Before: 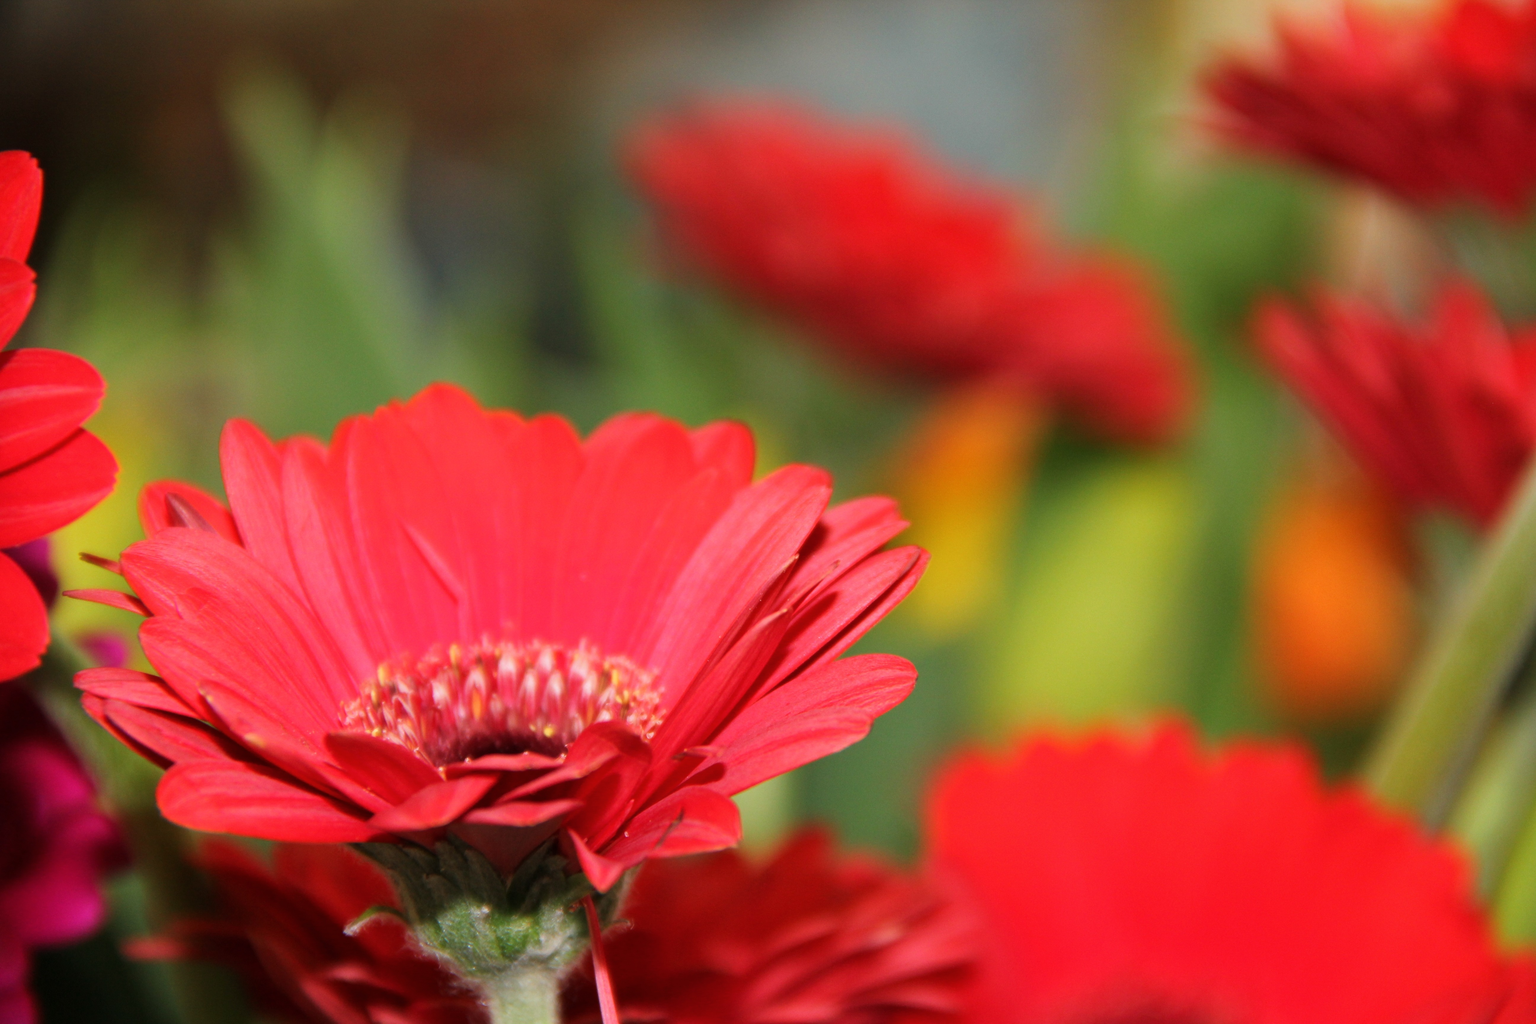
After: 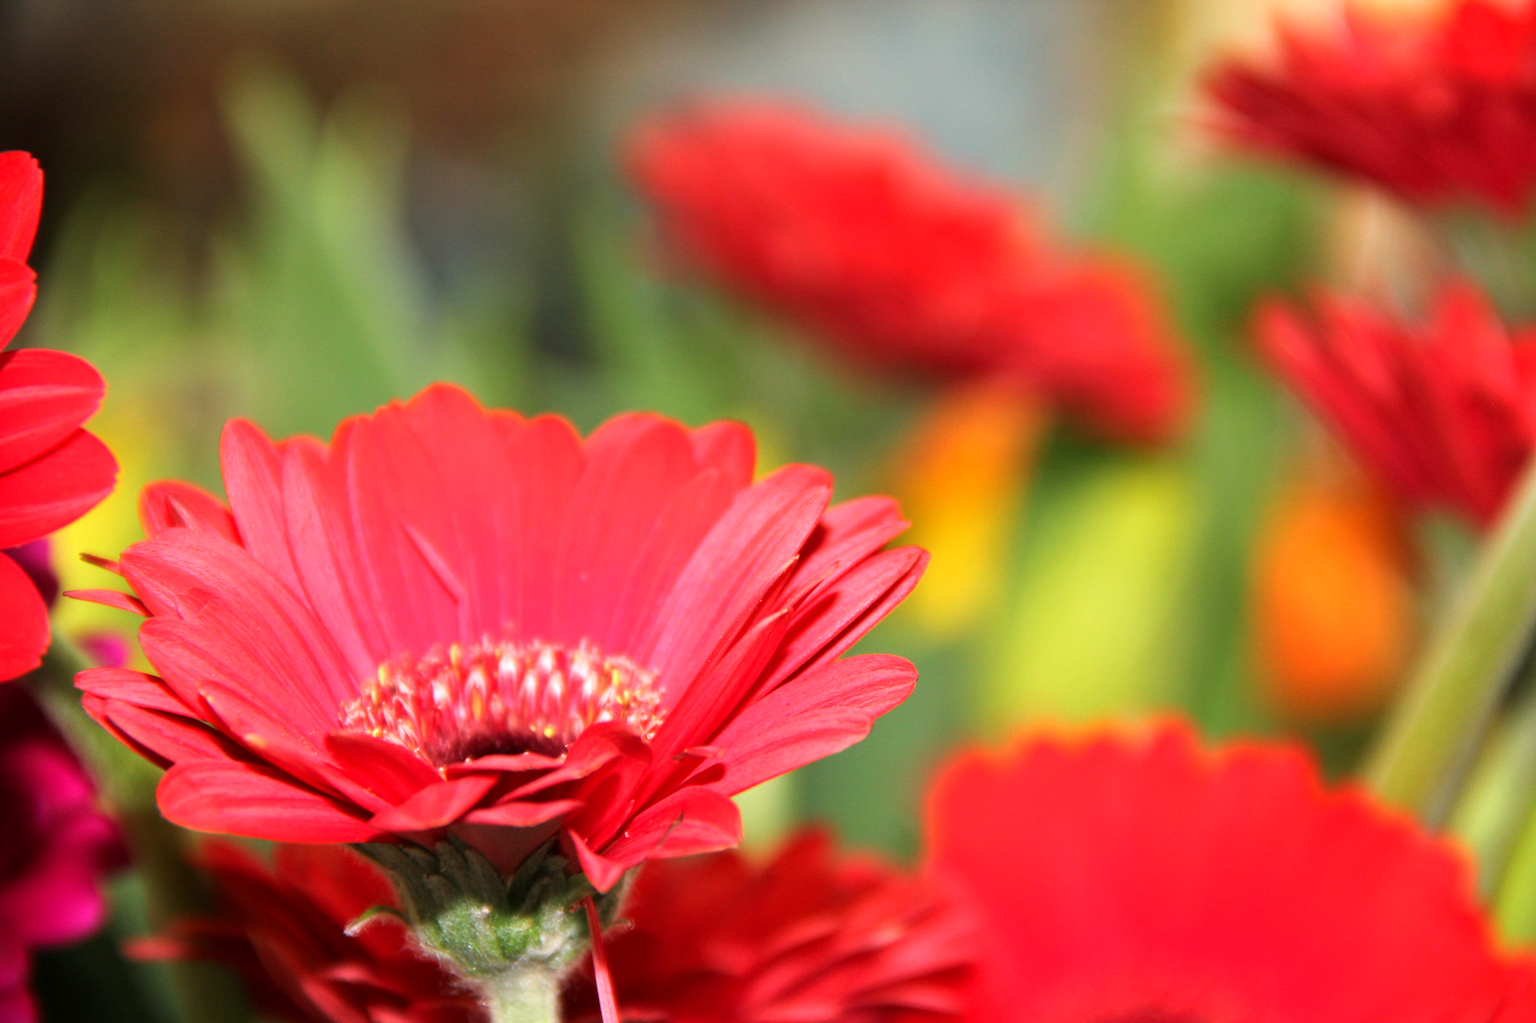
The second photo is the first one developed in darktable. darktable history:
crop: bottom 0.077%
levels: gray 50.89%, levels [0, 0.476, 0.951]
exposure: black level correction 0.001, exposure 0.499 EV, compensate highlight preservation false
